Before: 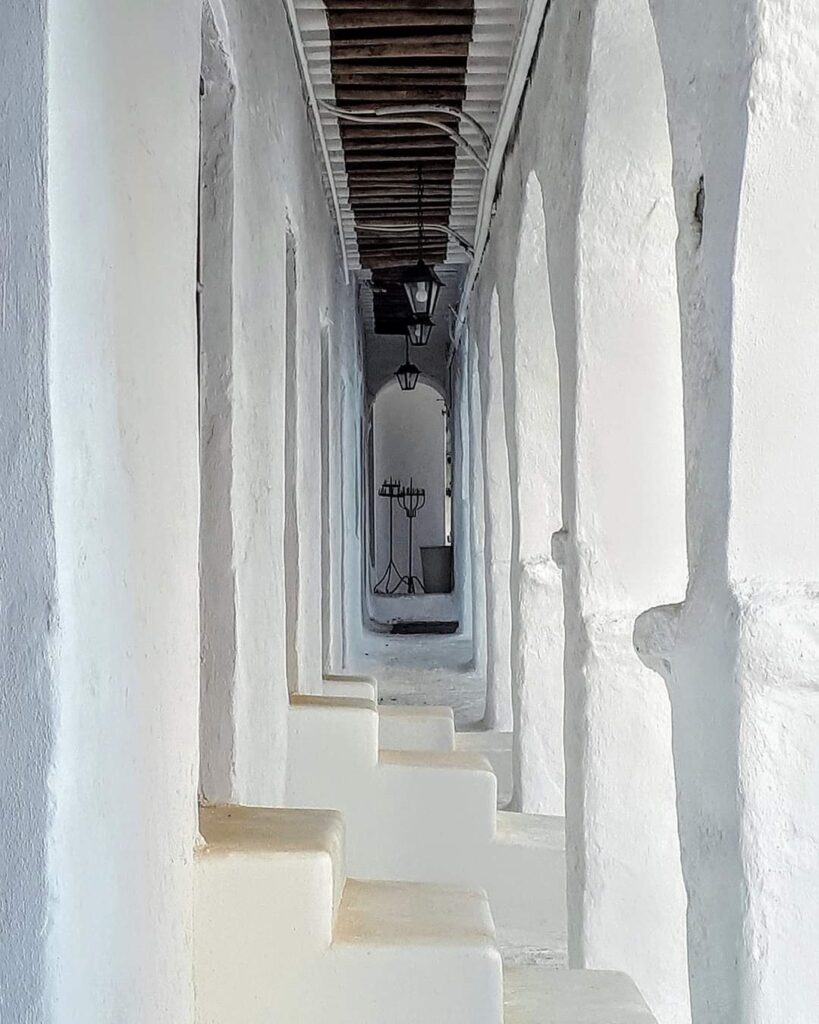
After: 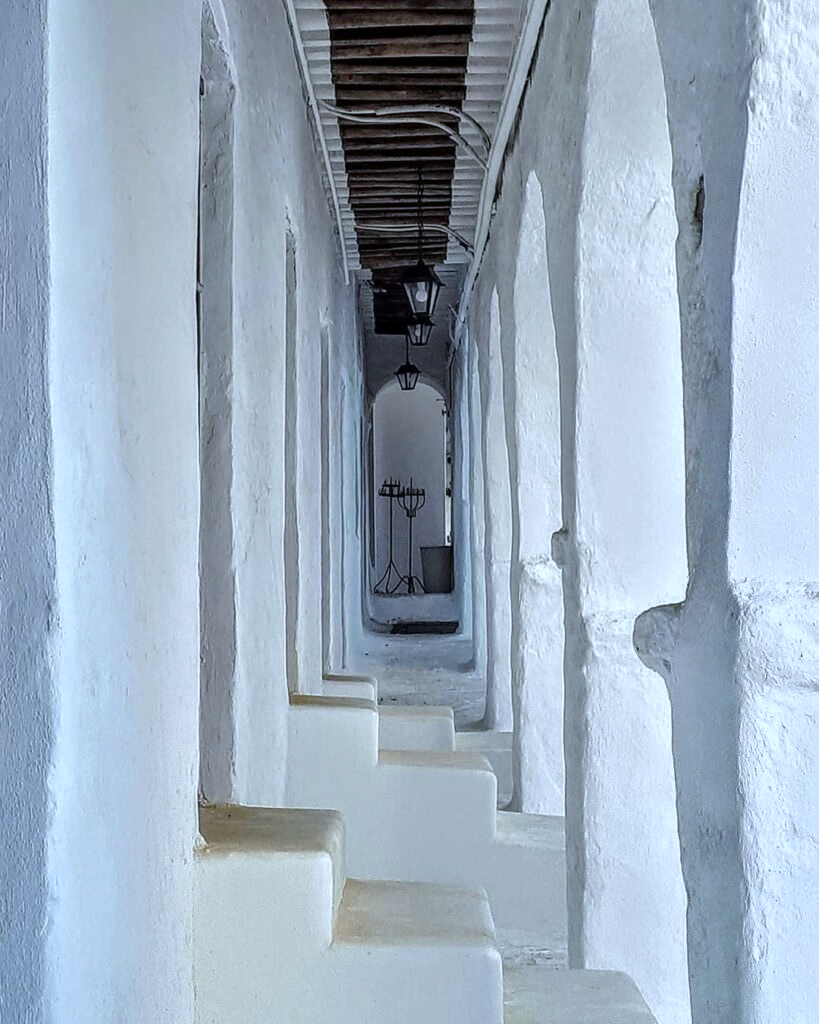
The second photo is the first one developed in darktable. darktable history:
shadows and highlights: white point adjustment 1, soften with gaussian
white balance: red 0.924, blue 1.095
